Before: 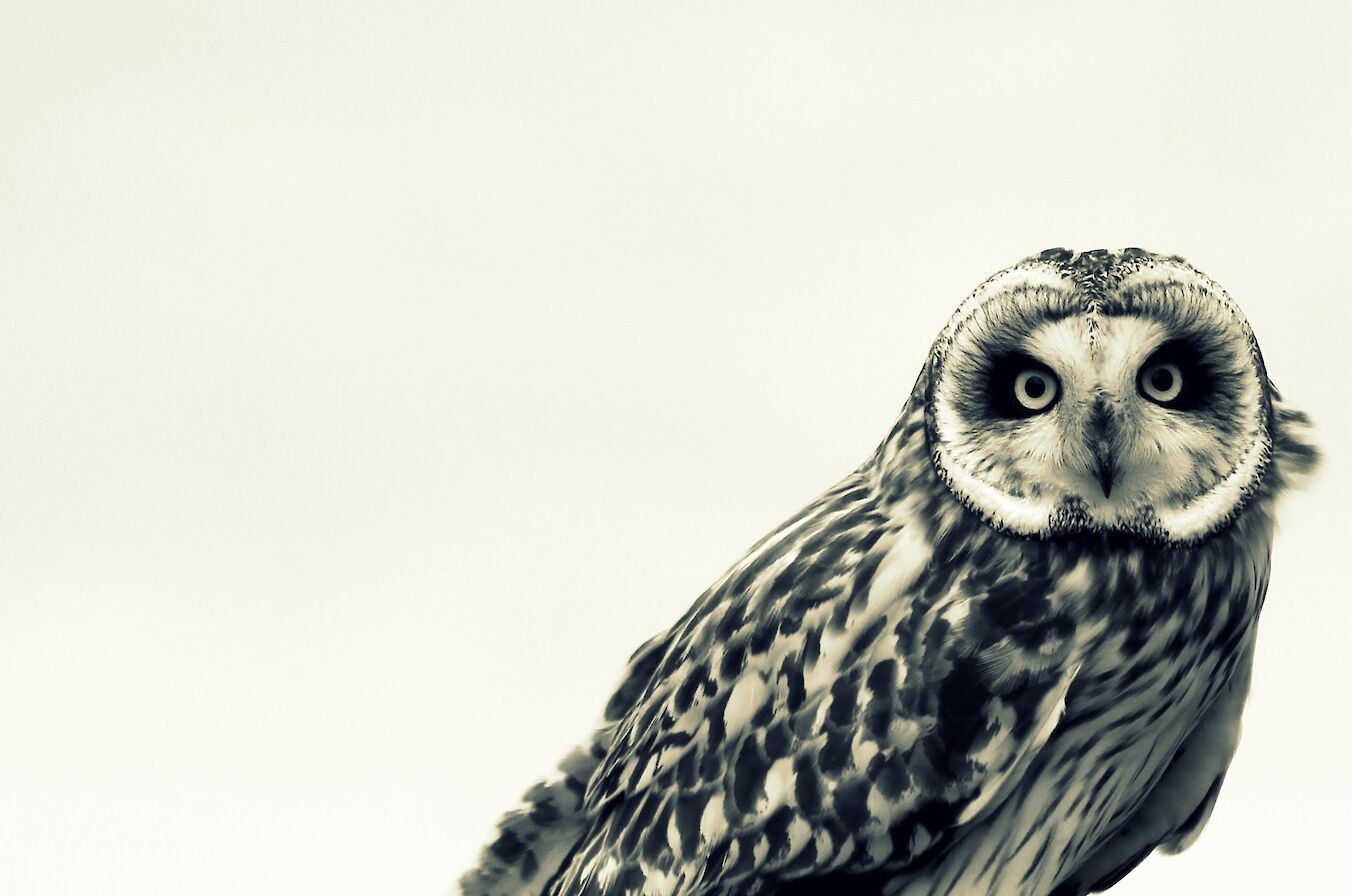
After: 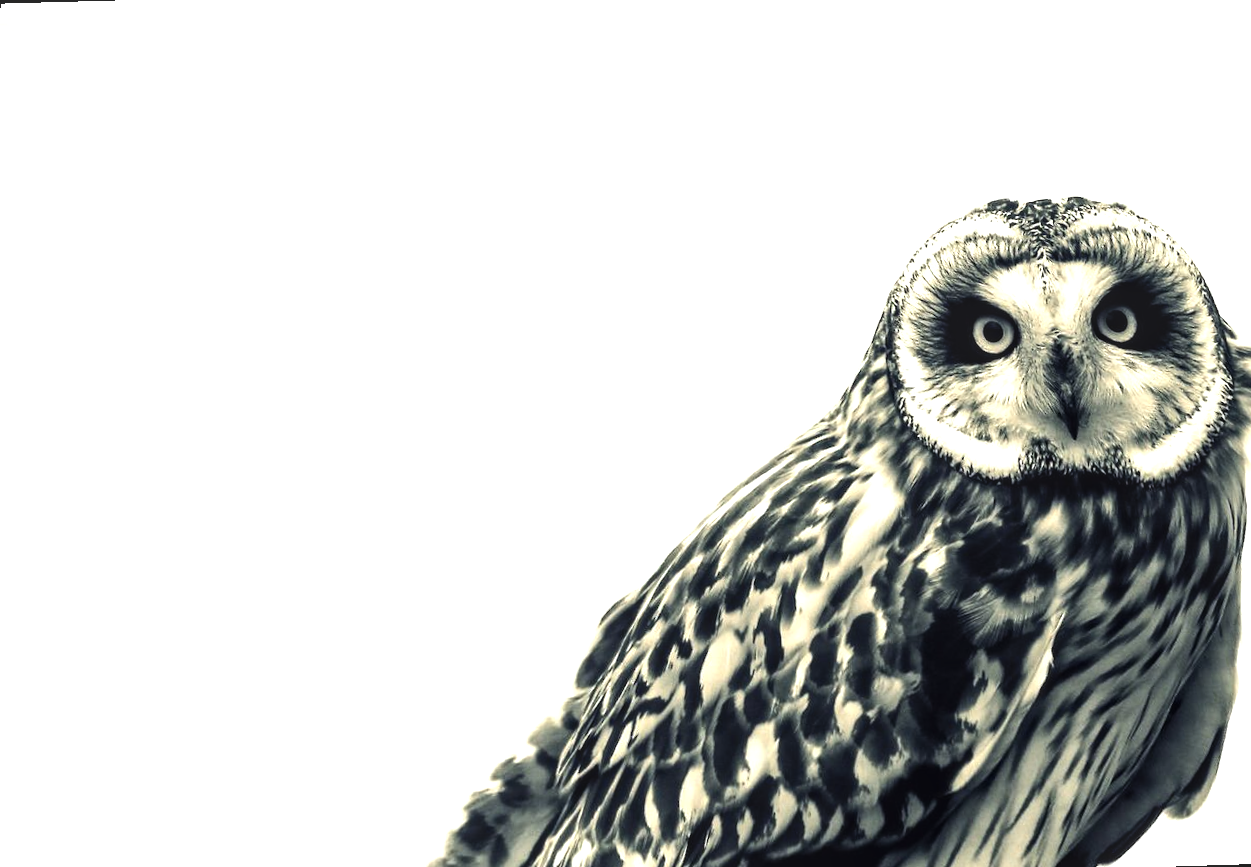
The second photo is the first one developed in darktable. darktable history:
local contrast: on, module defaults
rotate and perspective: rotation -1.68°, lens shift (vertical) -0.146, crop left 0.049, crop right 0.912, crop top 0.032, crop bottom 0.96
color zones: curves: ch0 [(0, 0.5) (0.143, 0.5) (0.286, 0.5) (0.429, 0.5) (0.571, 0.5) (0.714, 0.476) (0.857, 0.5) (1, 0.5)]; ch2 [(0, 0.5) (0.143, 0.5) (0.286, 0.5) (0.429, 0.5) (0.571, 0.5) (0.714, 0.487) (0.857, 0.5) (1, 0.5)]
tone equalizer: -8 EV -0.75 EV, -7 EV -0.7 EV, -6 EV -0.6 EV, -5 EV -0.4 EV, -3 EV 0.4 EV, -2 EV 0.6 EV, -1 EV 0.7 EV, +0 EV 0.75 EV, edges refinement/feathering 500, mask exposure compensation -1.57 EV, preserve details no
